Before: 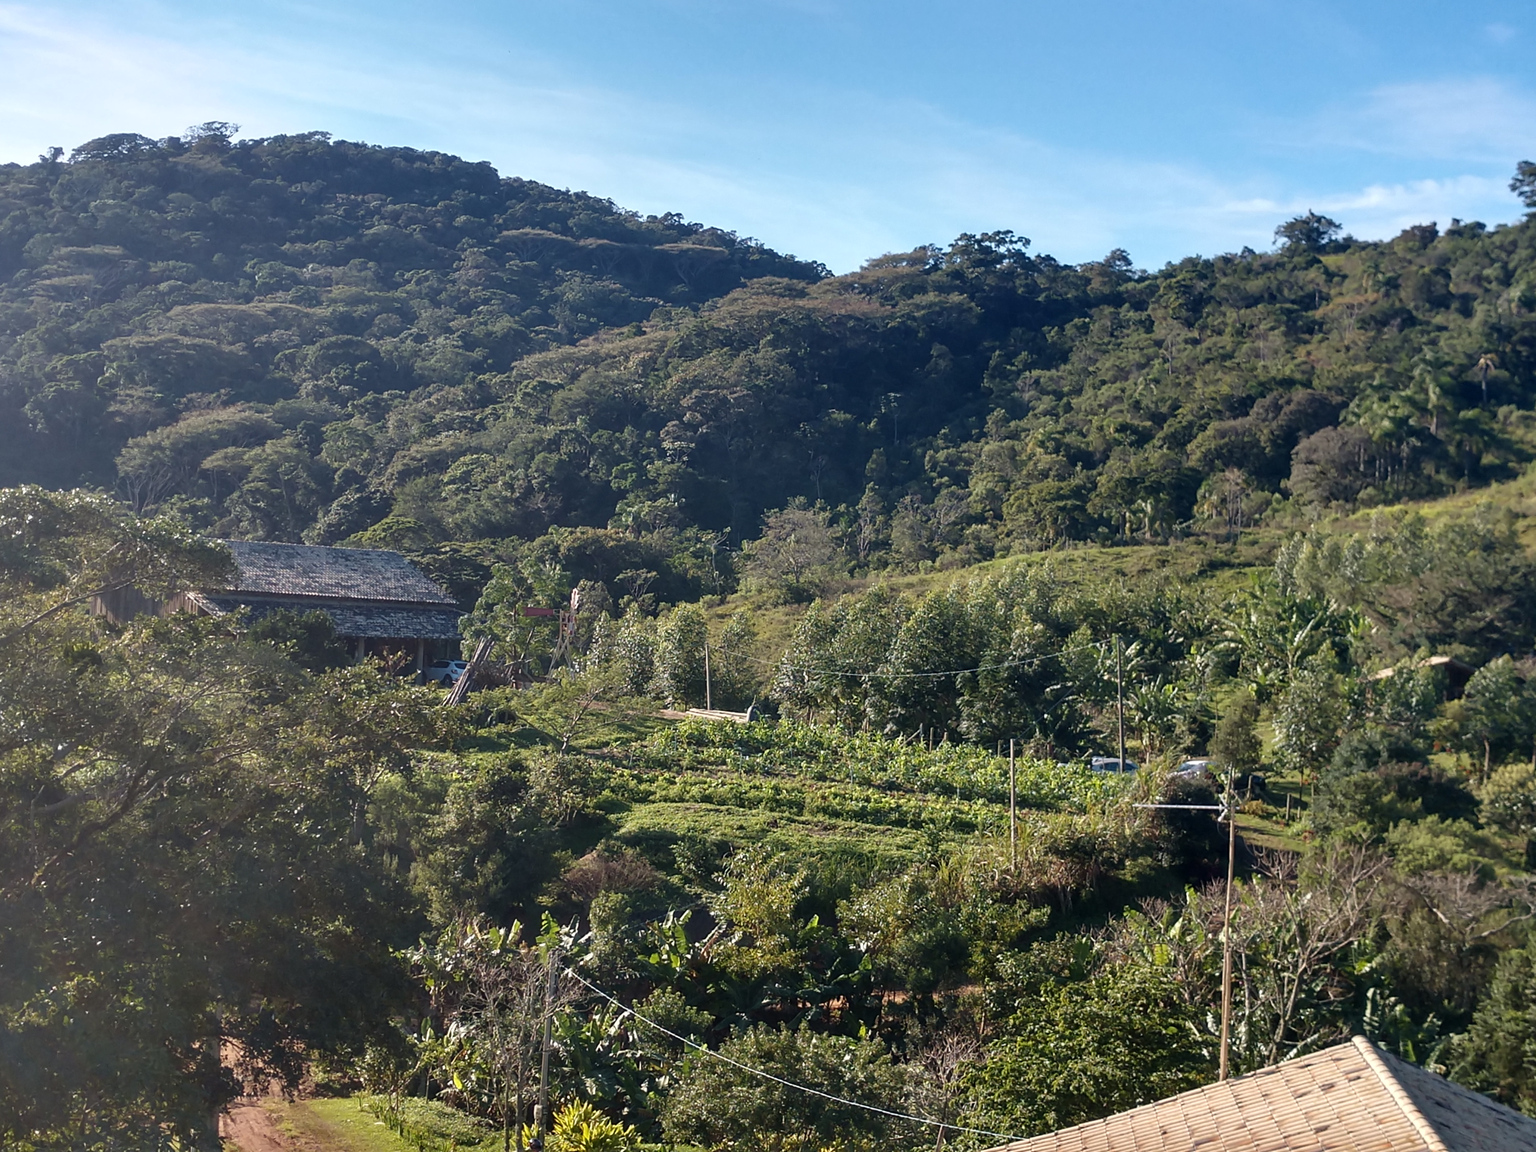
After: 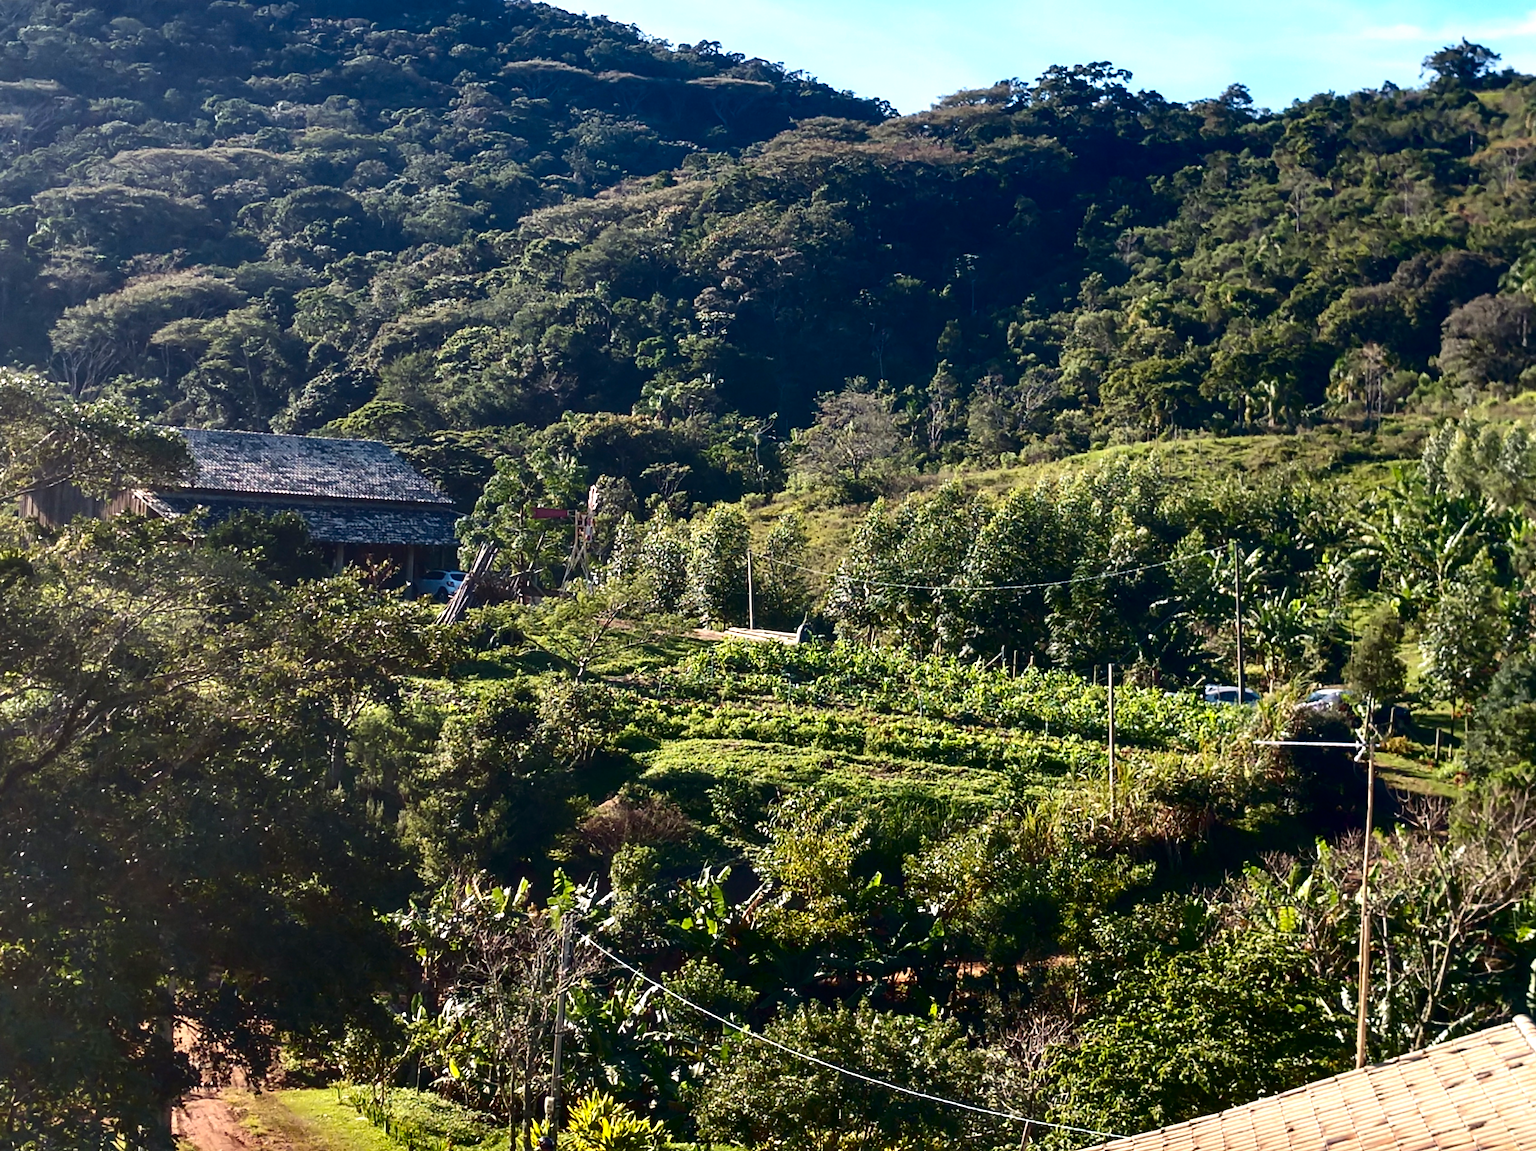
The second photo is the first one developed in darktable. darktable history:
contrast brightness saturation: contrast 0.22, brightness -0.19, saturation 0.24
exposure: black level correction 0, exposure 0.6 EV, compensate exposure bias true, compensate highlight preservation false
crop and rotate: left 4.842%, top 15.51%, right 10.668%
